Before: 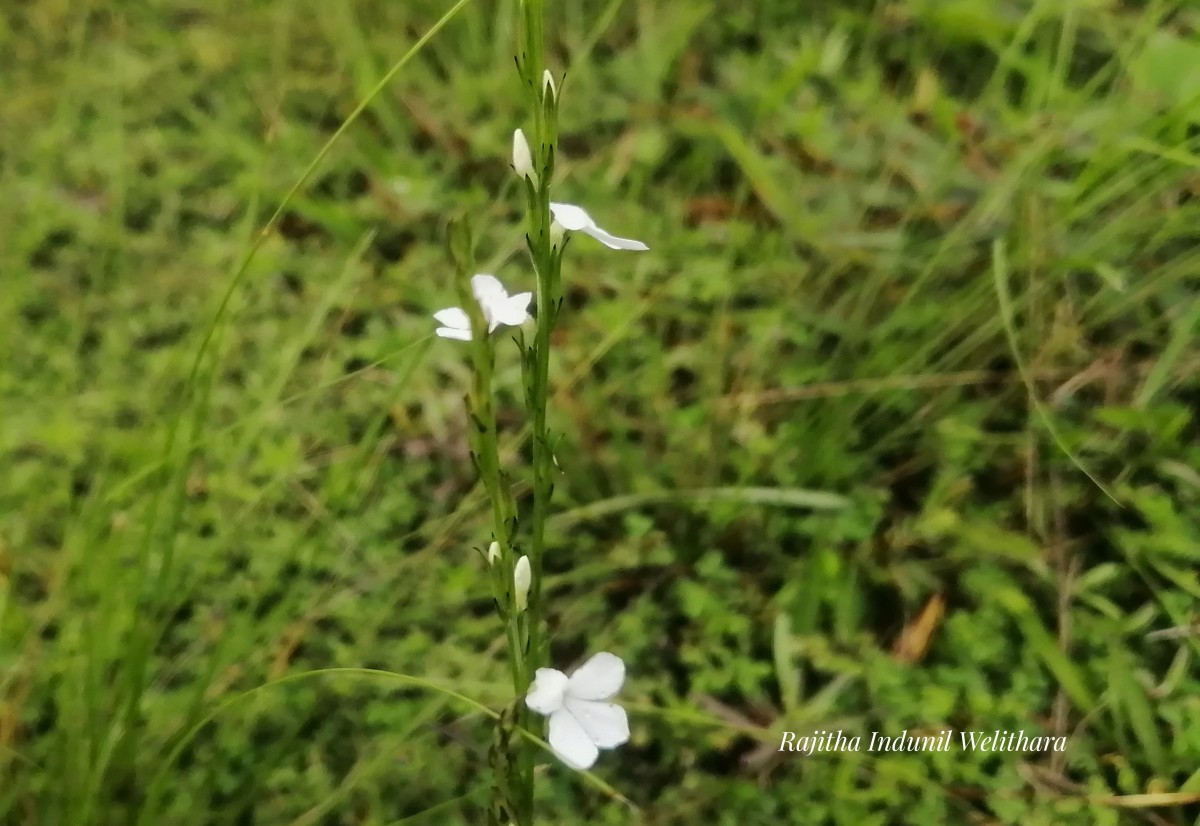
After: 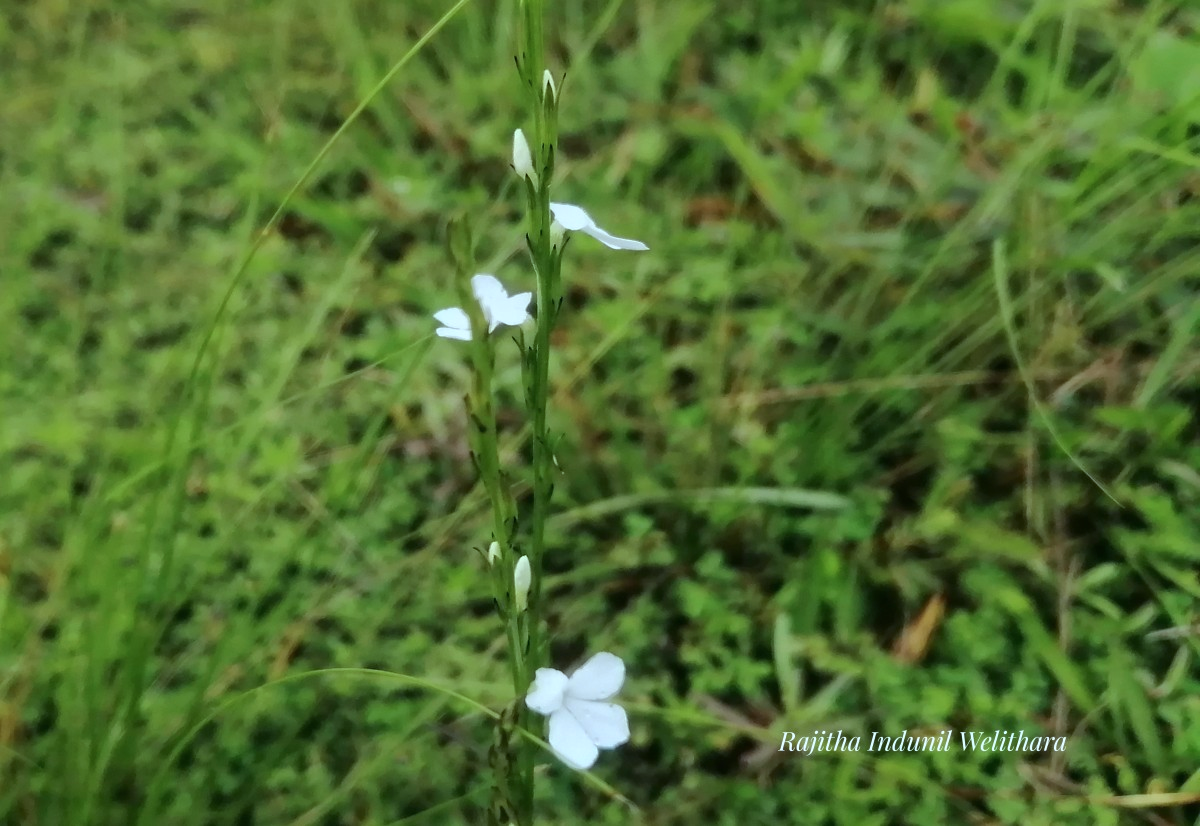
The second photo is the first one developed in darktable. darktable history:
color calibration: illuminant Planckian (black body), x 0.378, y 0.374, temperature 4056.21 K
